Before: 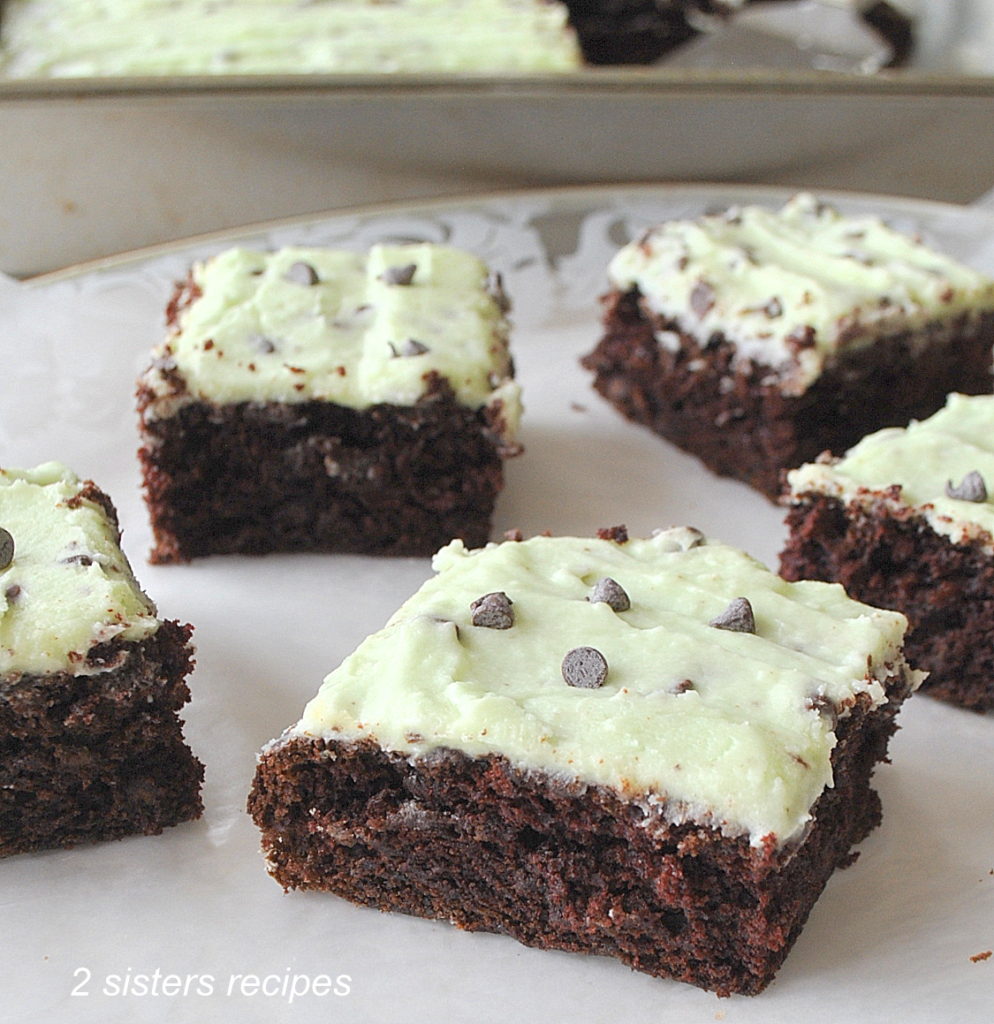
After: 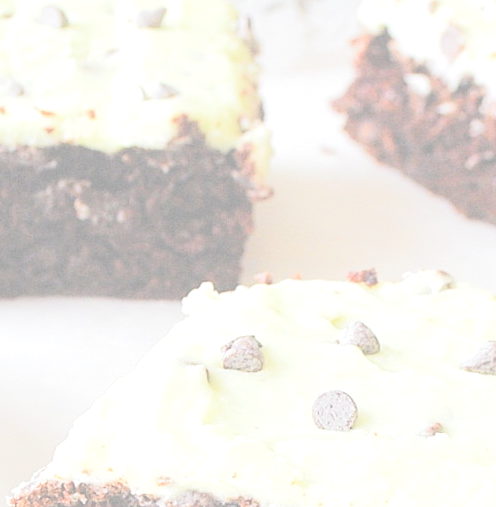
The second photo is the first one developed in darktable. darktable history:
exposure: black level correction -0.069, exposure 0.501 EV, compensate highlight preservation false
tone equalizer: -7 EV 0.144 EV, -6 EV 0.598 EV, -5 EV 1.18 EV, -4 EV 1.33 EV, -3 EV 1.15 EV, -2 EV 0.6 EV, -1 EV 0.159 EV, edges refinement/feathering 500, mask exposure compensation -1.57 EV, preserve details no
crop: left 25.193%, top 25.159%, right 24.887%, bottom 25.317%
base curve: curves: ch0 [(0, 0) (0.036, 0.025) (0.121, 0.166) (0.206, 0.329) (0.605, 0.79) (1, 1)], preserve colors none
